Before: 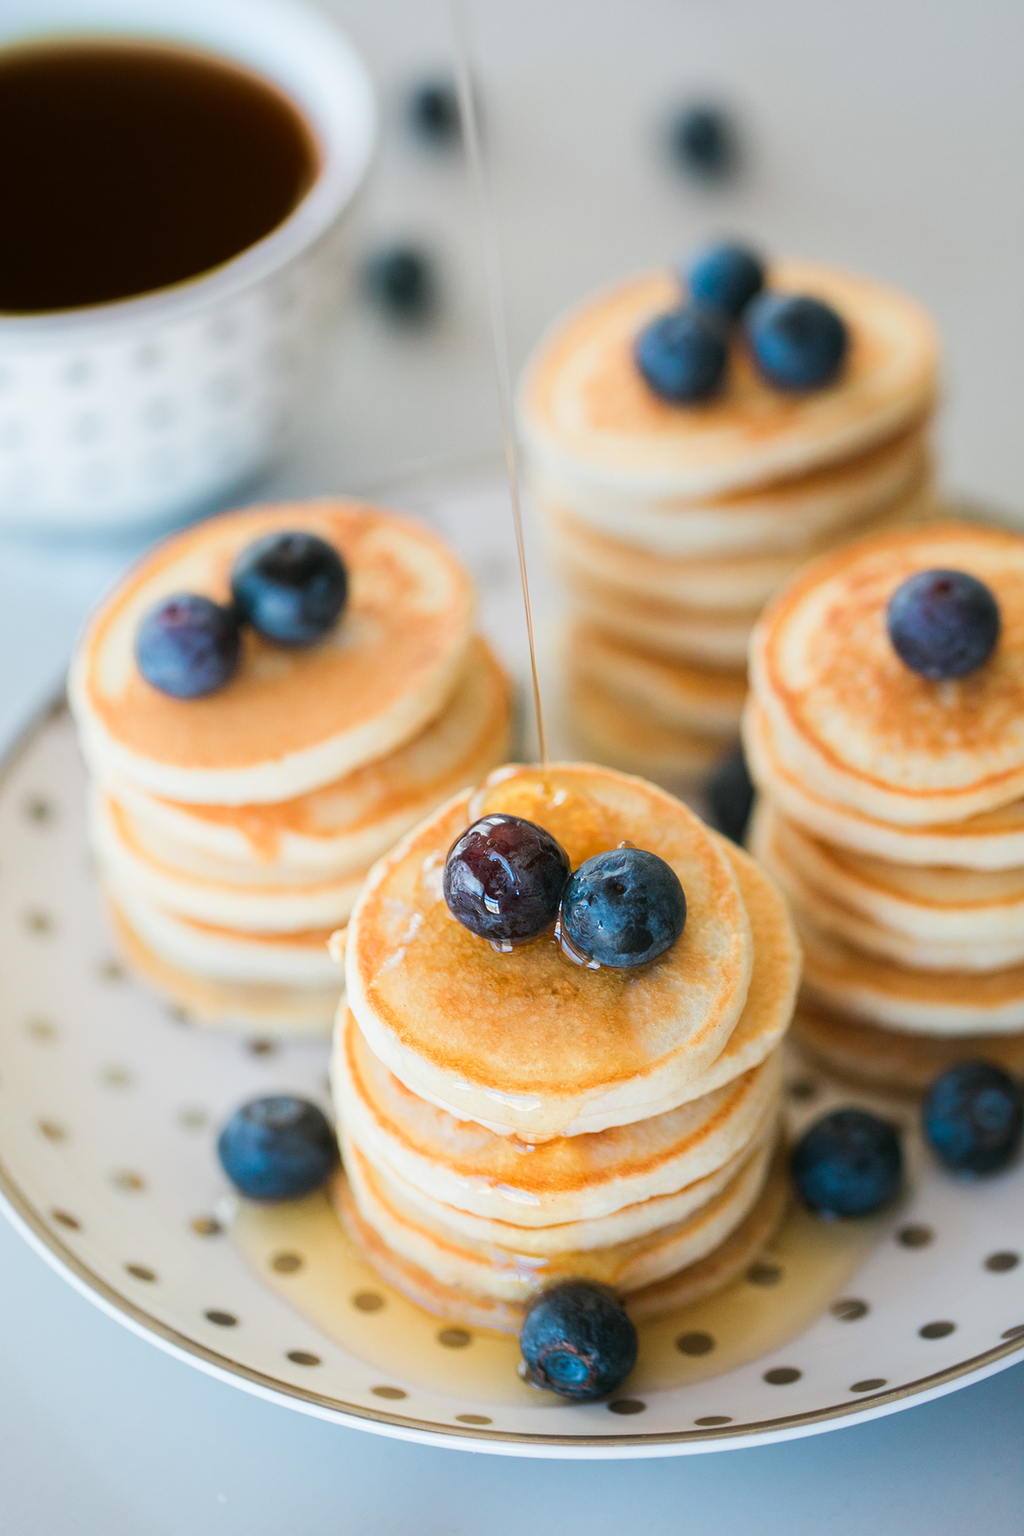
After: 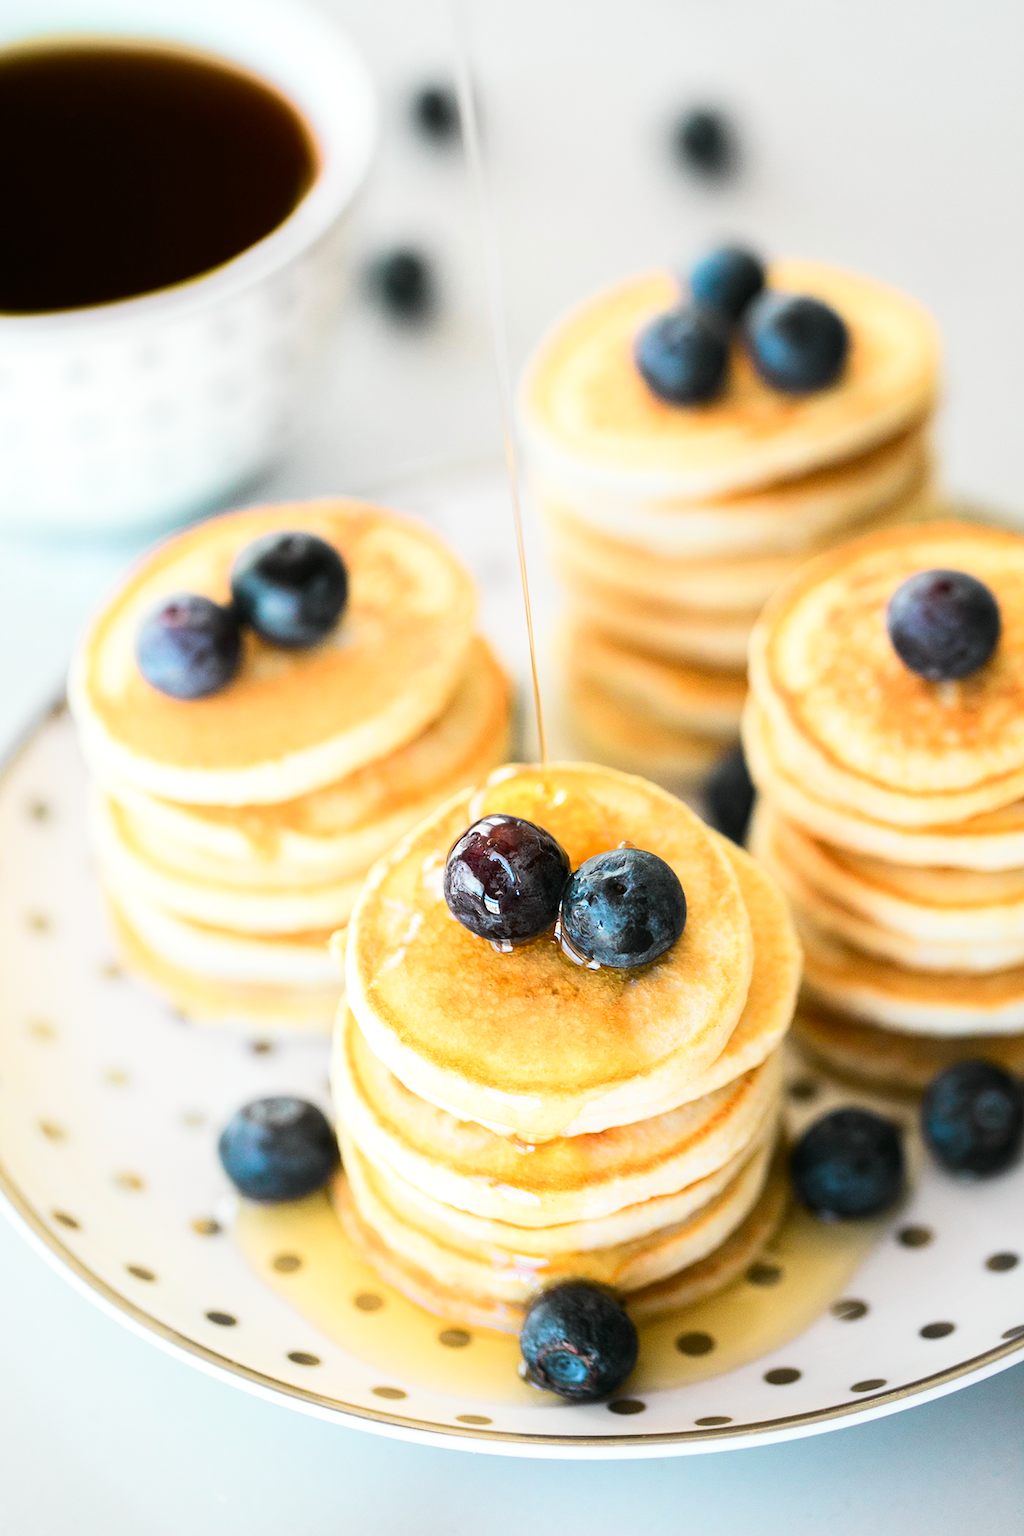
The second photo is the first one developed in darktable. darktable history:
levels: levels [0.016, 0.484, 0.953]
tone curve: curves: ch0 [(0, 0.008) (0.107, 0.083) (0.283, 0.287) (0.429, 0.51) (0.607, 0.739) (0.789, 0.893) (0.998, 0.978)]; ch1 [(0, 0) (0.323, 0.339) (0.438, 0.427) (0.478, 0.484) (0.502, 0.502) (0.527, 0.525) (0.571, 0.579) (0.608, 0.629) (0.669, 0.704) (0.859, 0.899) (1, 1)]; ch2 [(0, 0) (0.33, 0.347) (0.421, 0.456) (0.473, 0.498) (0.502, 0.504) (0.522, 0.524) (0.549, 0.567) (0.593, 0.626) (0.676, 0.724) (1, 1)], color space Lab, independent channels
